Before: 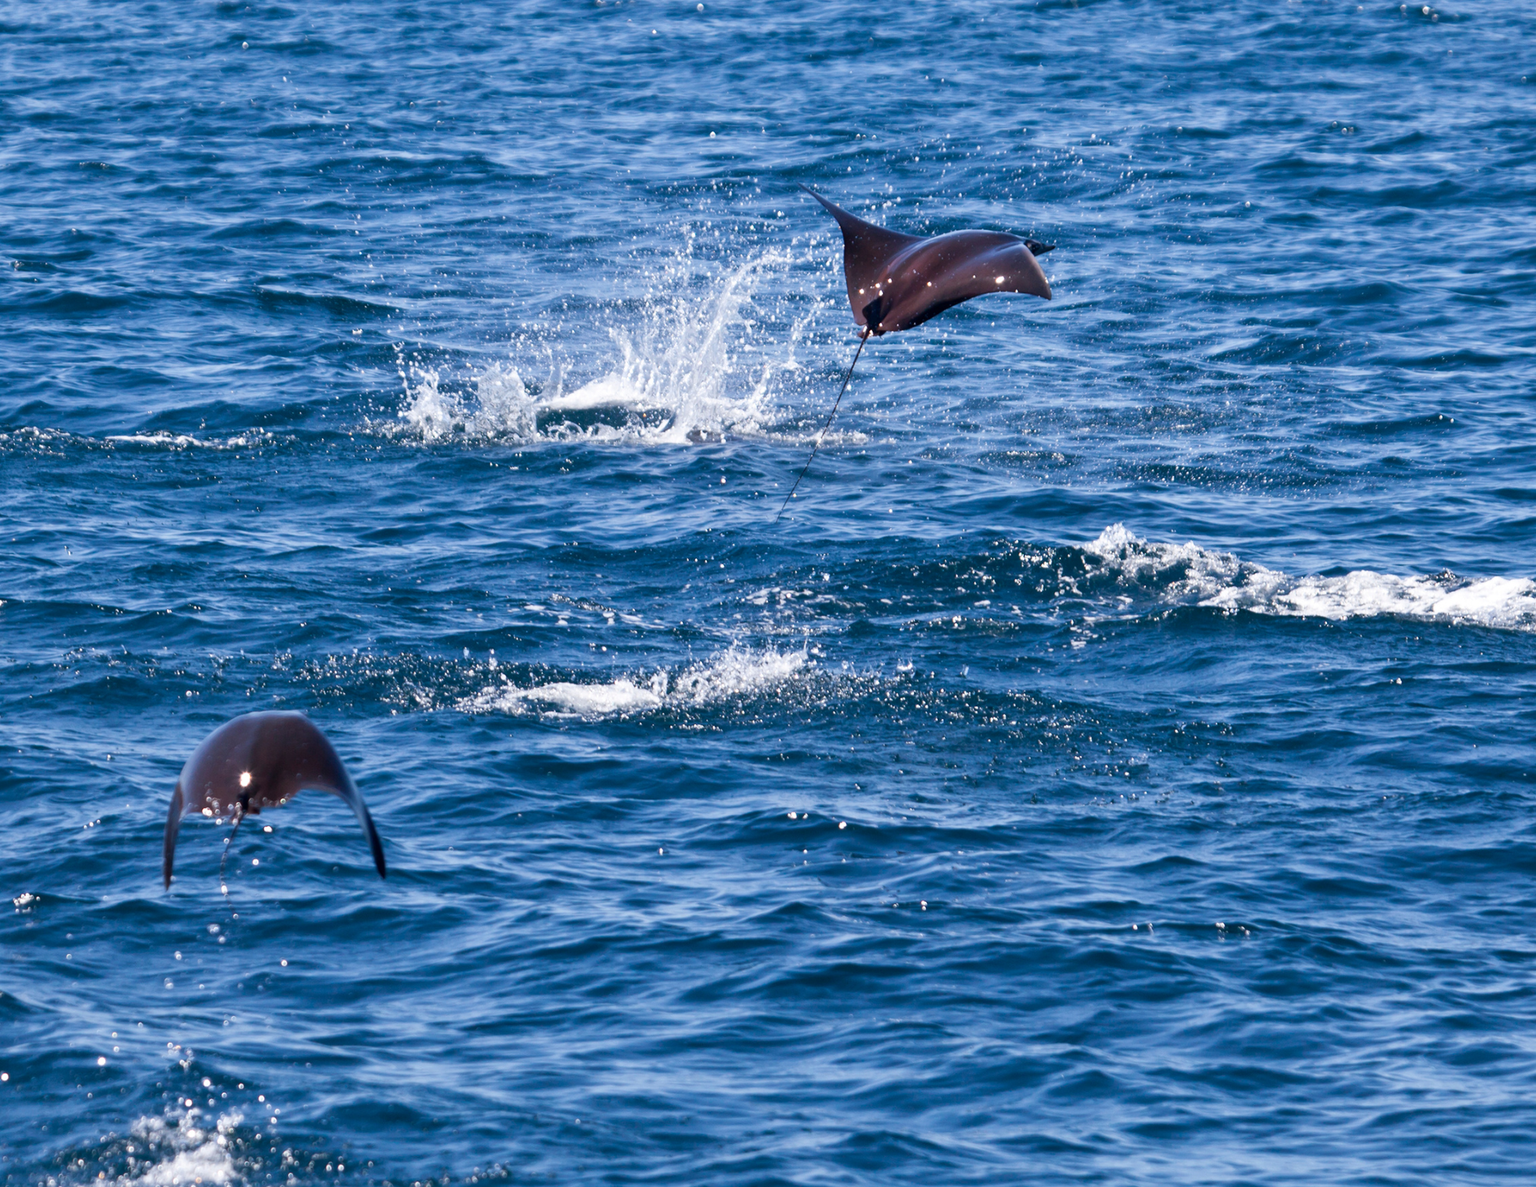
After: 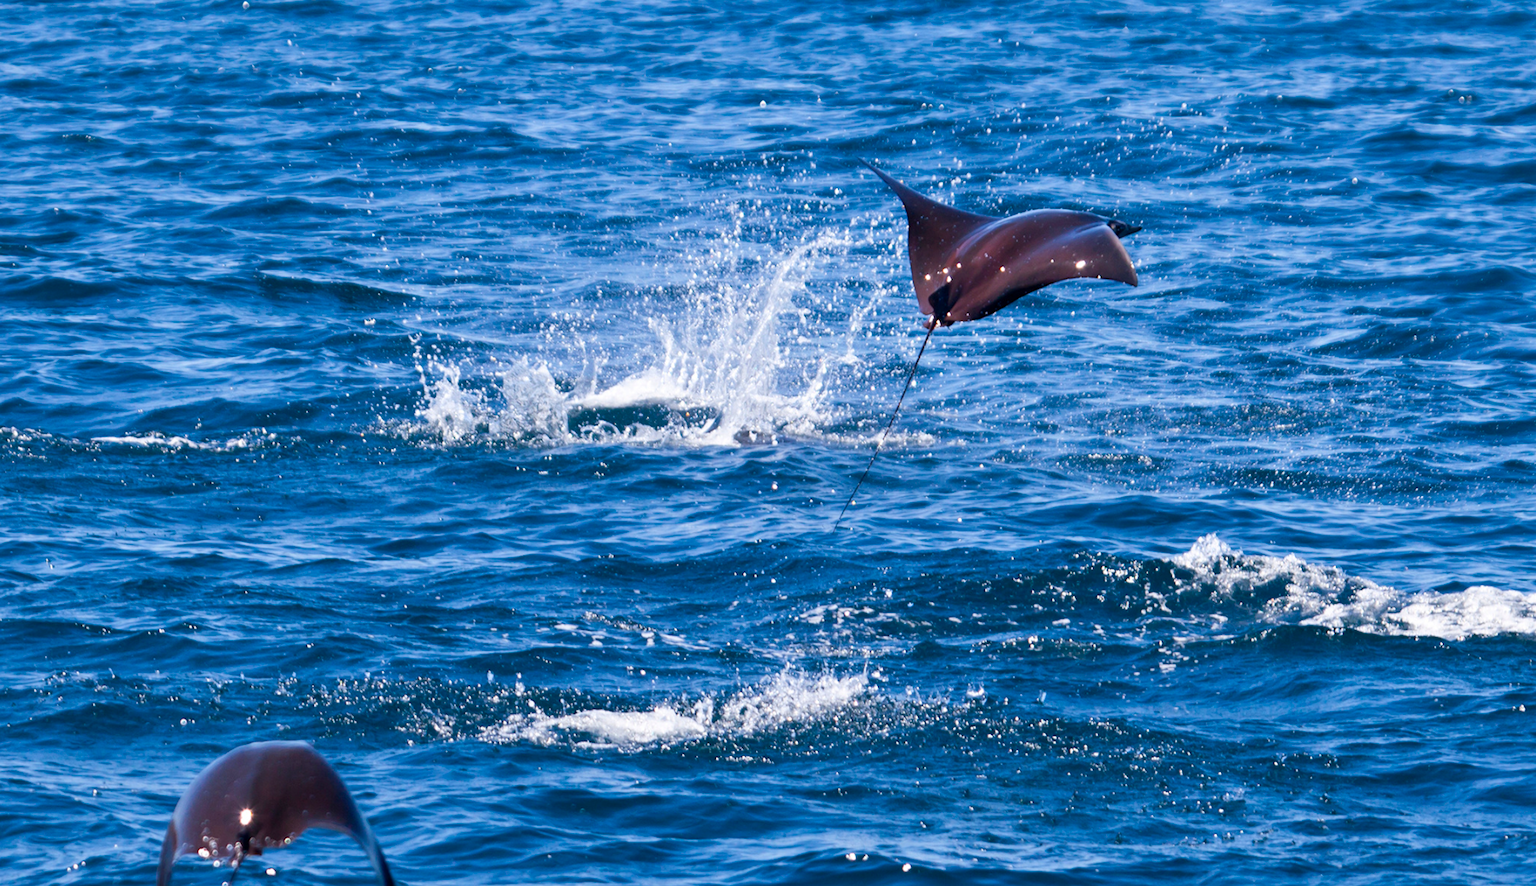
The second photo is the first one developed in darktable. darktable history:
crop: left 1.509%, top 3.452%, right 7.696%, bottom 28.452%
color balance rgb: perceptual saturation grading › global saturation 30%, global vibrance 10%
